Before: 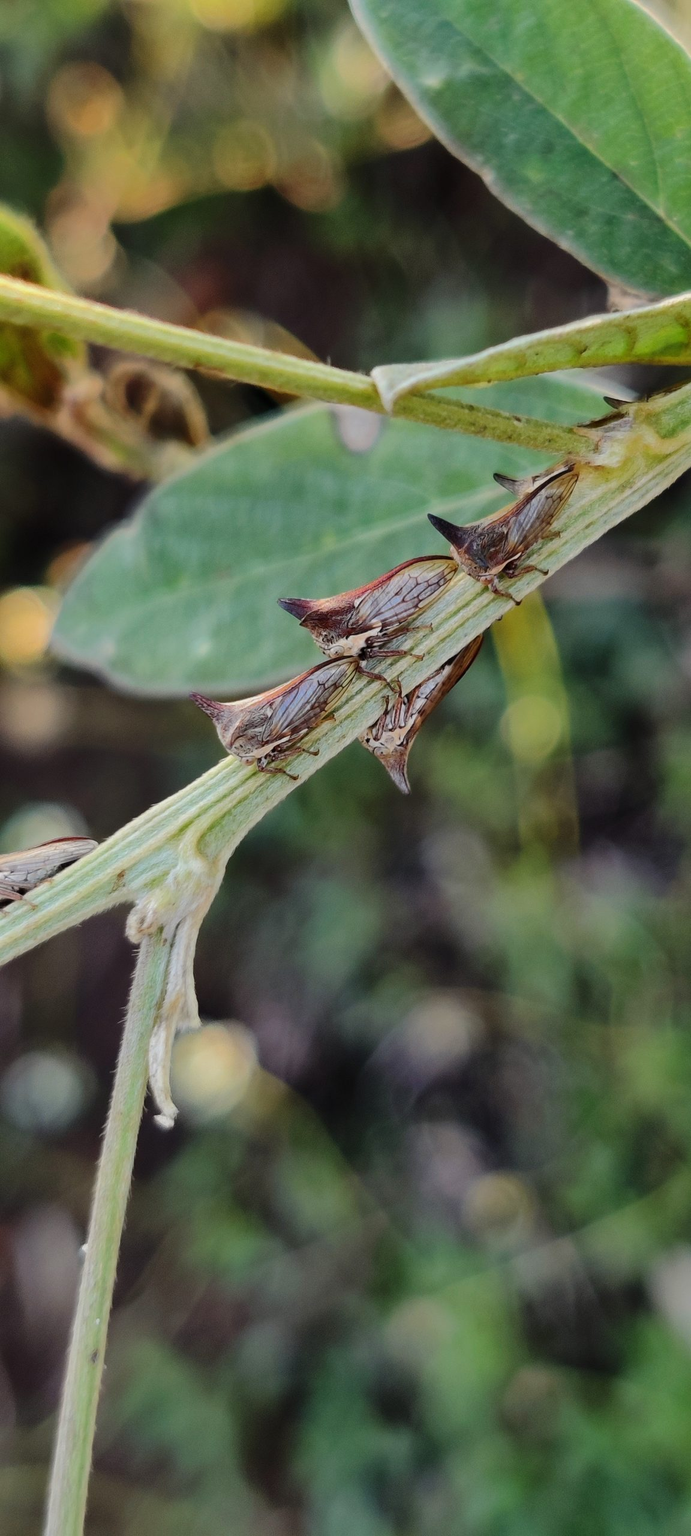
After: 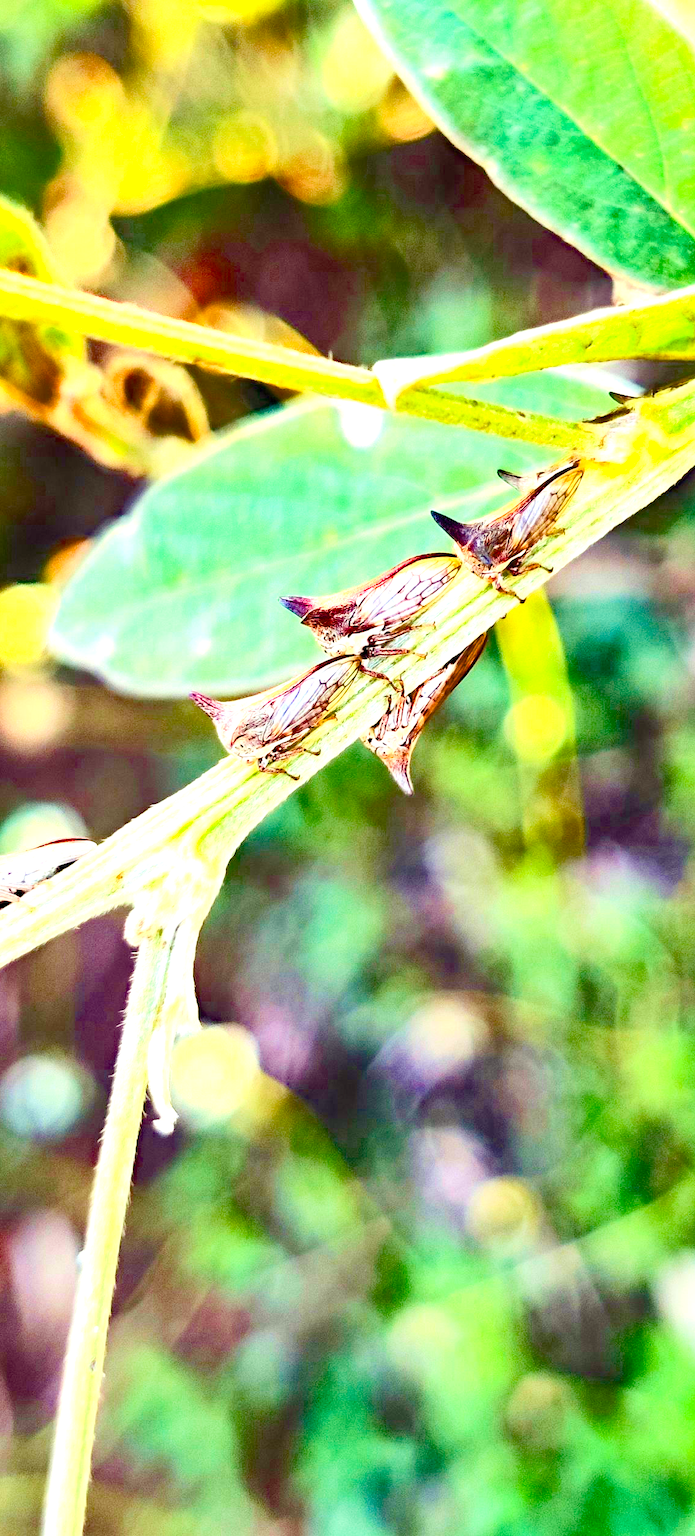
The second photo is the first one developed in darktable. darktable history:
contrast brightness saturation: contrast 0.197, brightness 0.157, saturation 0.222
color correction: highlights a* -4.55, highlights b* 5.06, saturation 0.973
exposure: exposure 2.021 EV, compensate highlight preservation false
haze removal: compatibility mode true, adaptive false
velvia: on, module defaults
crop: left 0.506%, top 0.67%, right 0.2%, bottom 0.635%
color balance rgb: power › chroma 0.326%, power › hue 22.38°, linear chroma grading › global chroma 14.734%, perceptual saturation grading › global saturation 20%, perceptual saturation grading › highlights -25.289%, perceptual saturation grading › shadows 49.485%, global vibrance 10.676%, saturation formula JzAzBz (2021)
